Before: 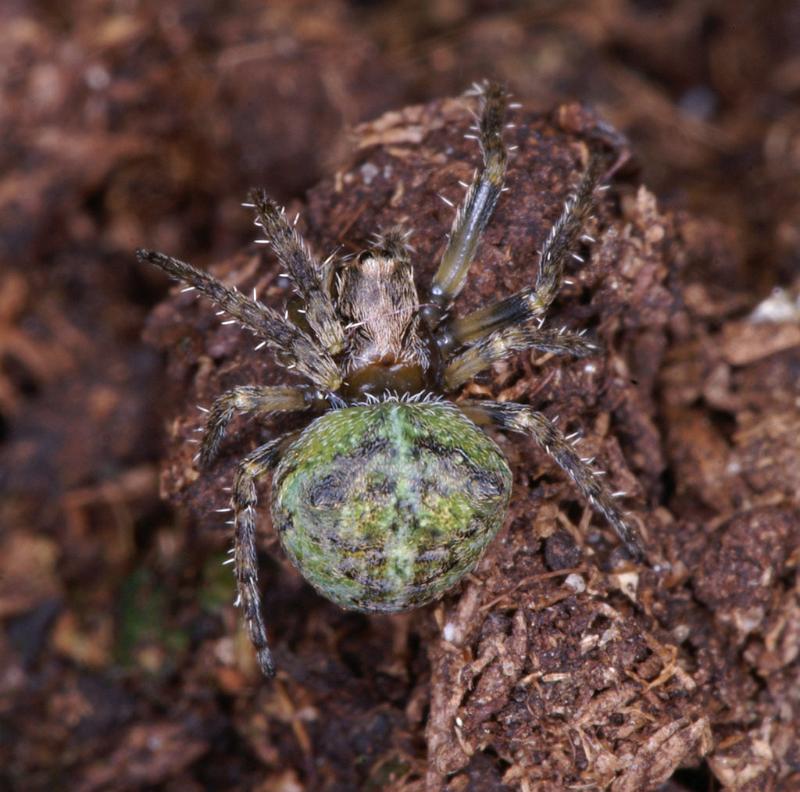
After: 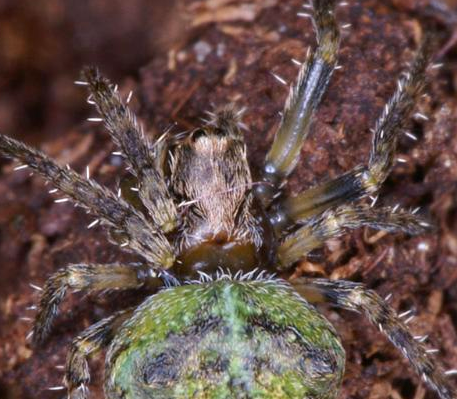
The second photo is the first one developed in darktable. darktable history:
contrast brightness saturation: contrast 0.04, saturation 0.16
crop: left 20.932%, top 15.471%, right 21.848%, bottom 34.081%
